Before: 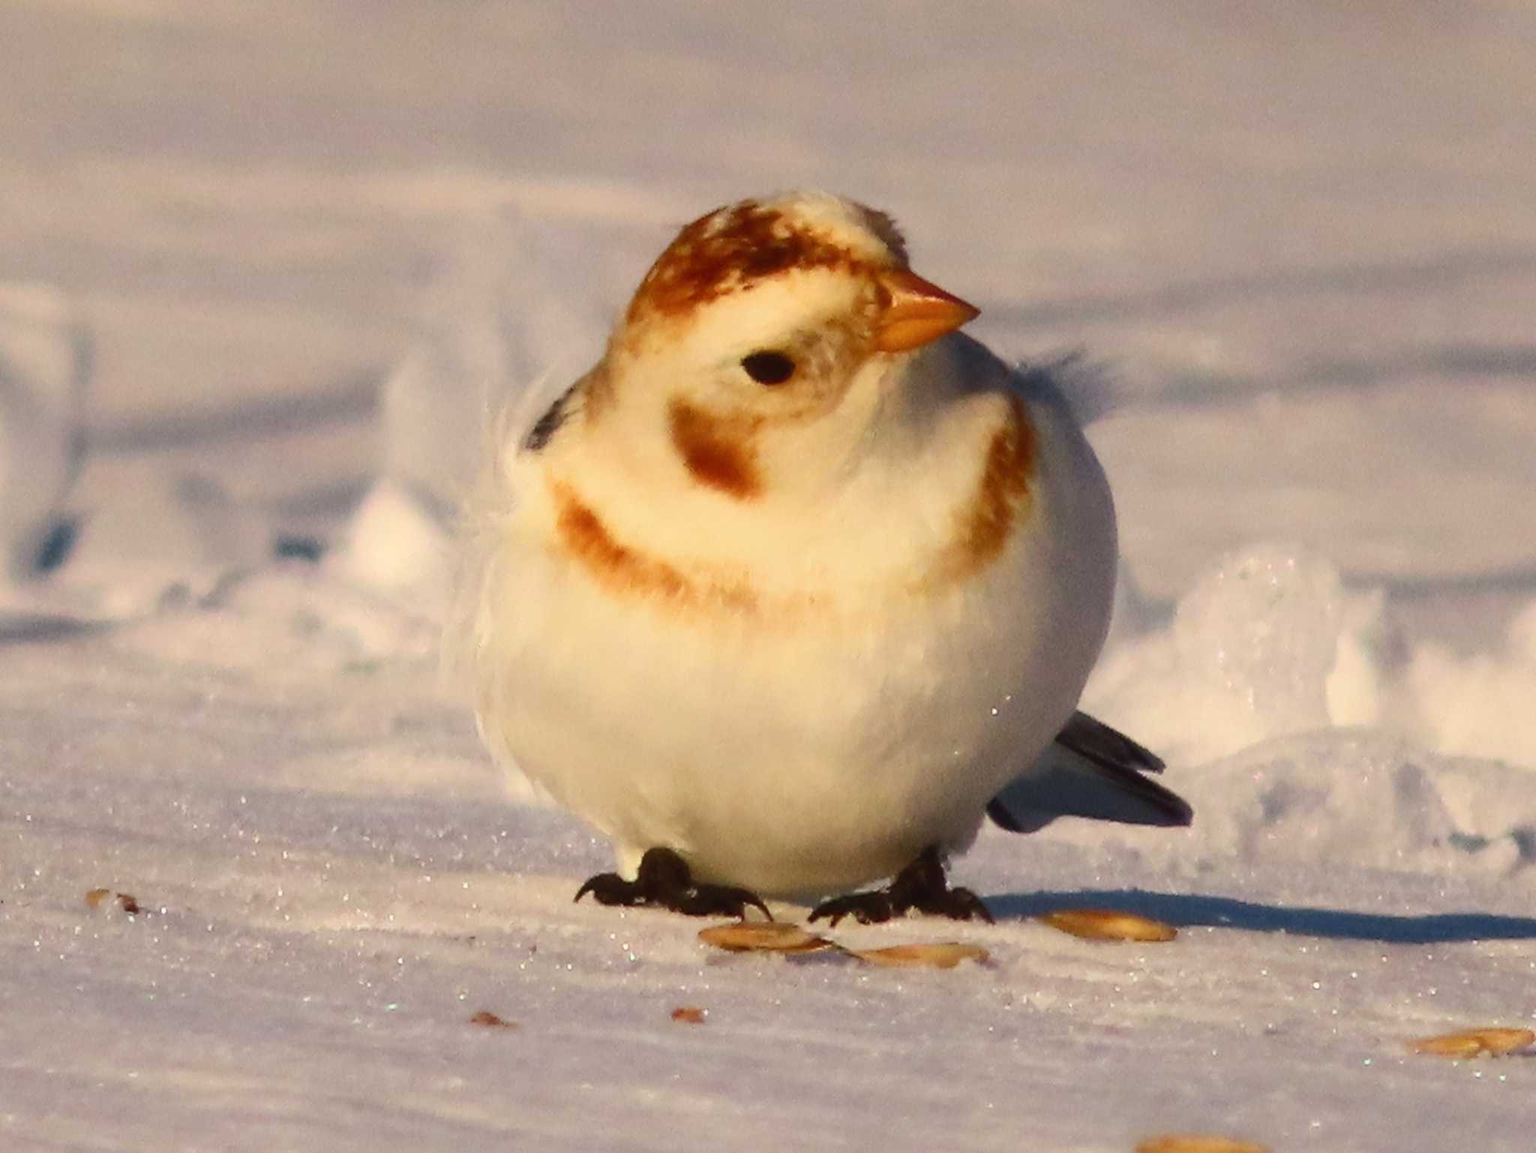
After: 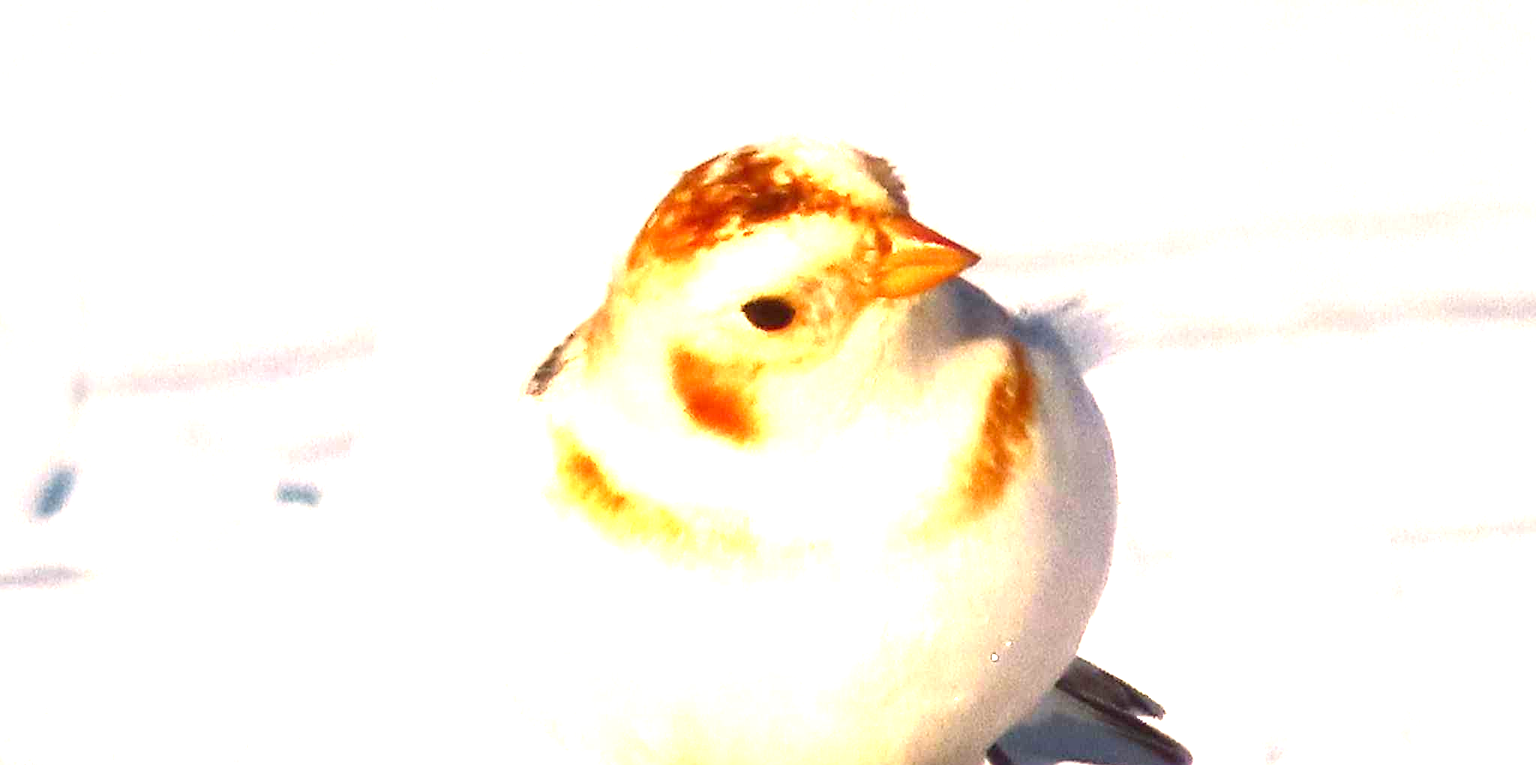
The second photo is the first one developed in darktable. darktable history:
exposure: black level correction 0.002, exposure 1.997 EV, compensate highlight preservation false
crop and rotate: top 4.743%, bottom 28.893%
sharpen: on, module defaults
